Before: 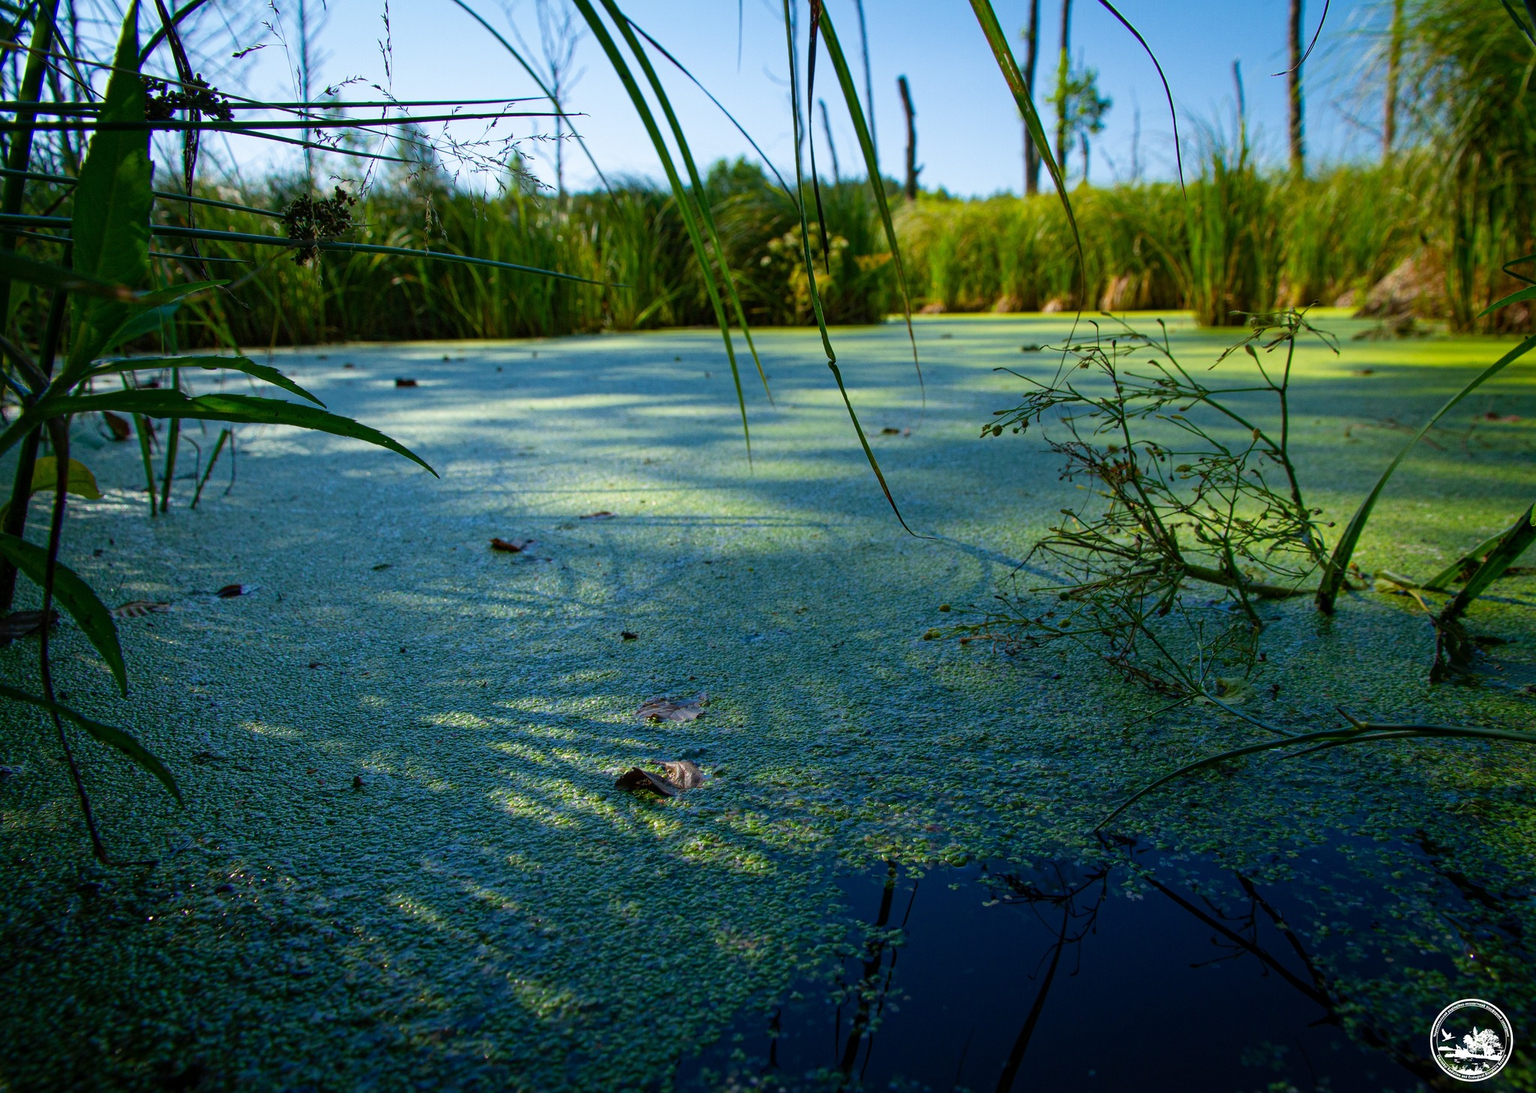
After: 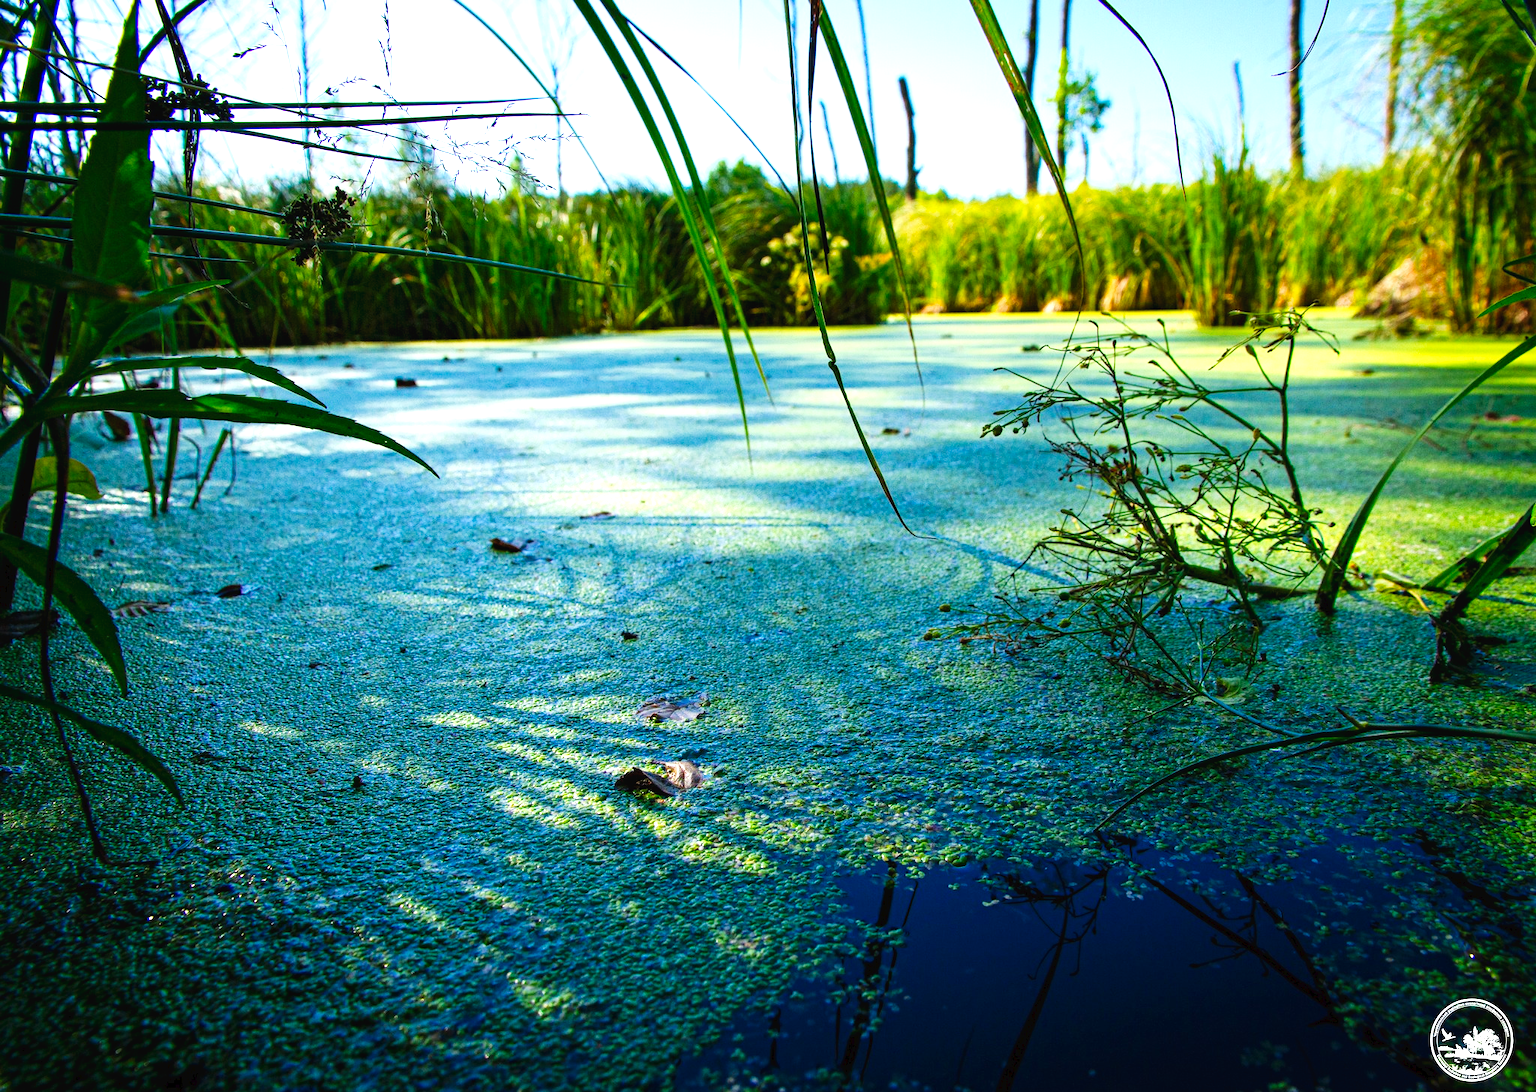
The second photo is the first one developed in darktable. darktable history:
tone curve: curves: ch0 [(0, 0) (0.003, 0.025) (0.011, 0.025) (0.025, 0.025) (0.044, 0.026) (0.069, 0.033) (0.1, 0.053) (0.136, 0.078) (0.177, 0.108) (0.224, 0.153) (0.277, 0.213) (0.335, 0.286) (0.399, 0.372) (0.468, 0.467) (0.543, 0.565) (0.623, 0.675) (0.709, 0.775) (0.801, 0.863) (0.898, 0.936) (1, 1)], preserve colors none
exposure: exposure 1.223 EV, compensate highlight preservation false
